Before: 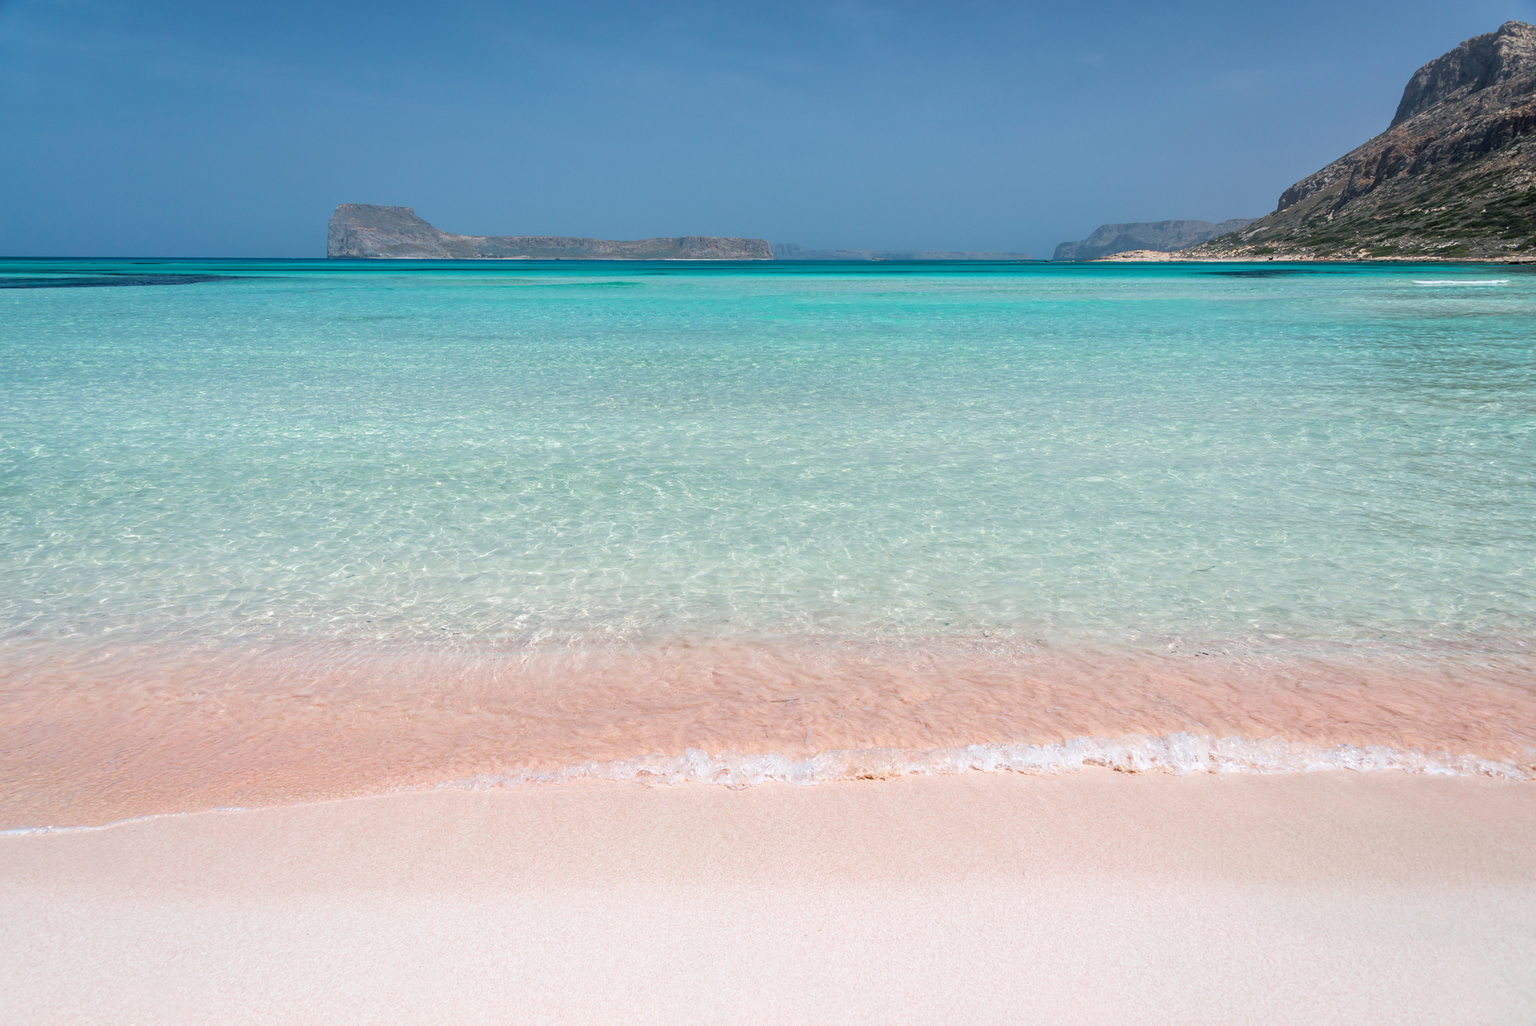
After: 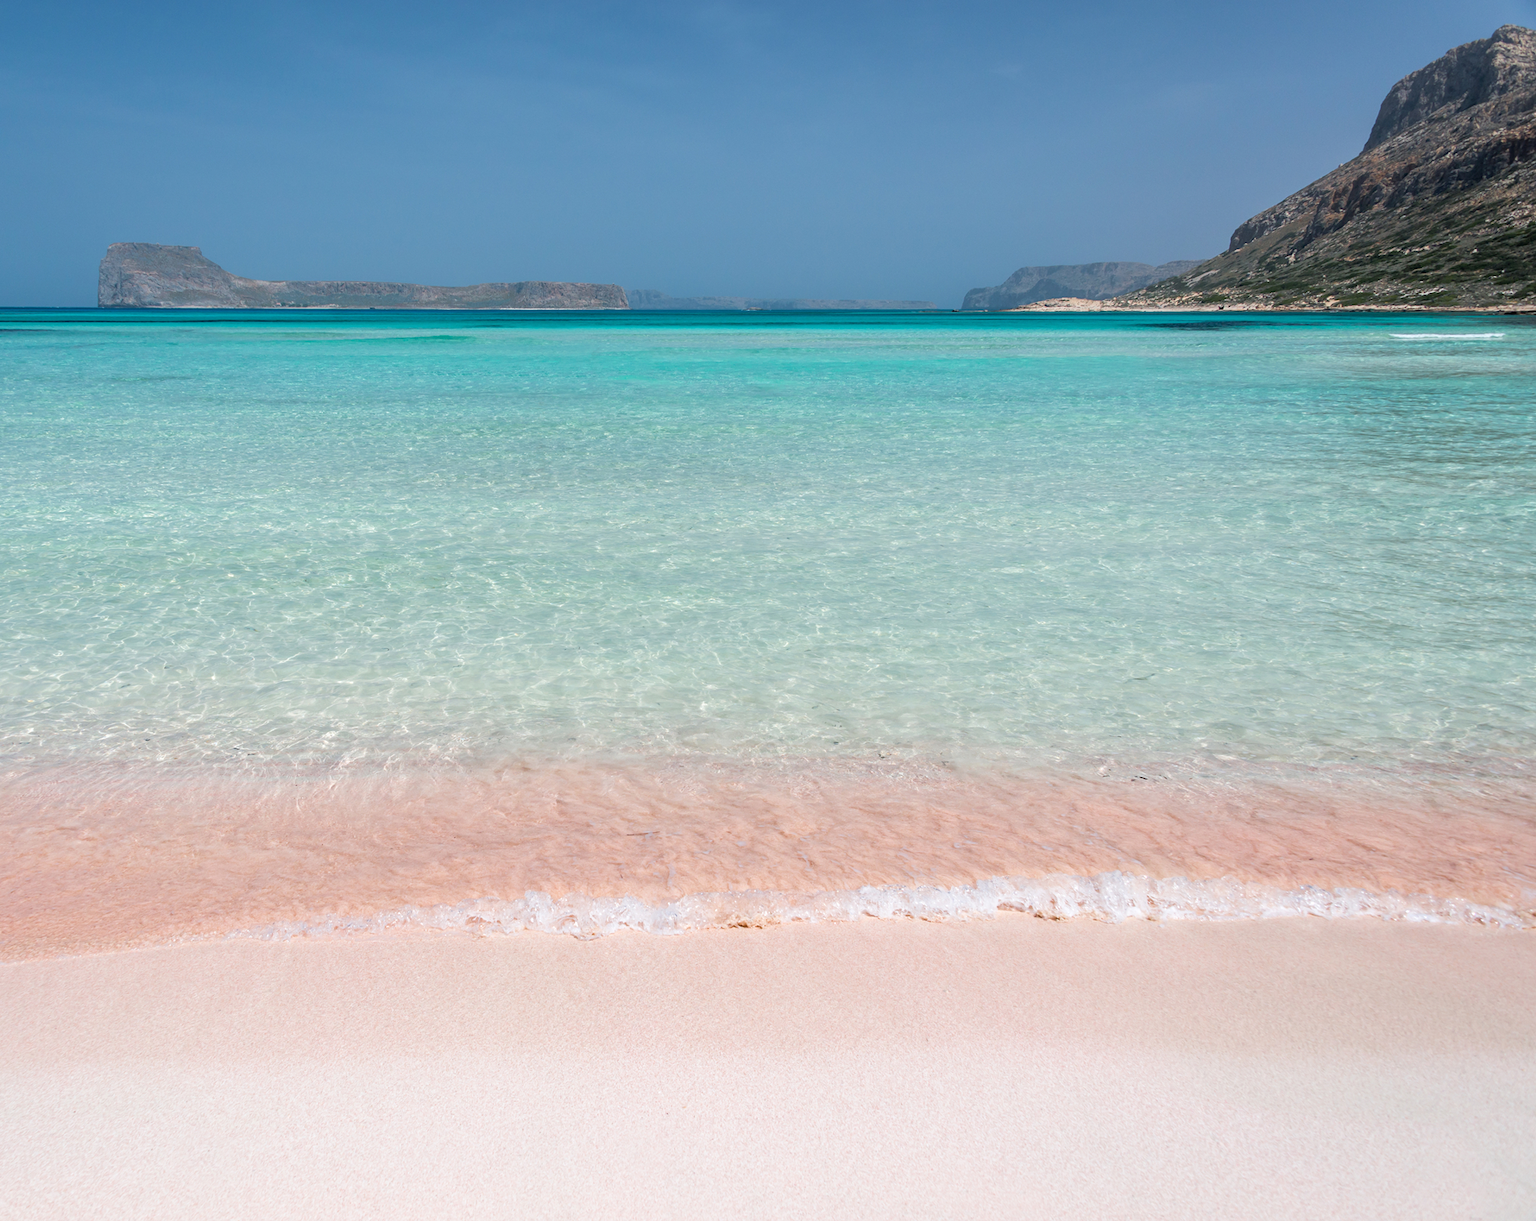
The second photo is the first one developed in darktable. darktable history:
crop: left 15.983%
